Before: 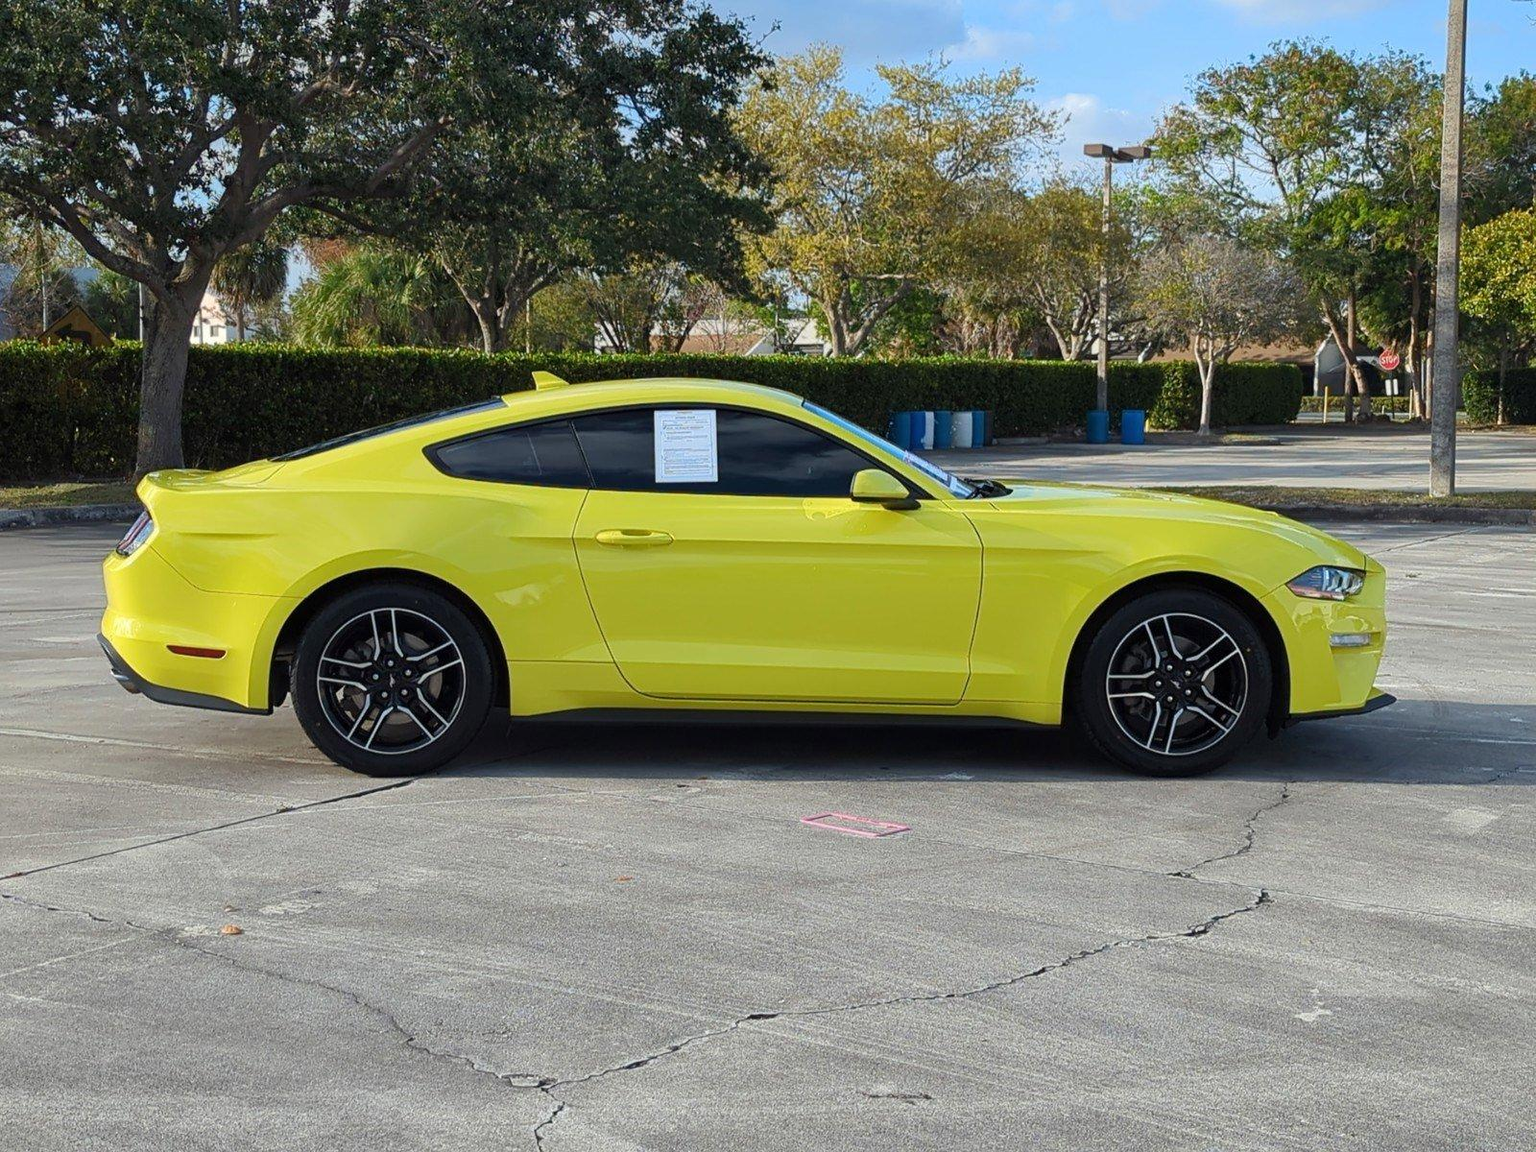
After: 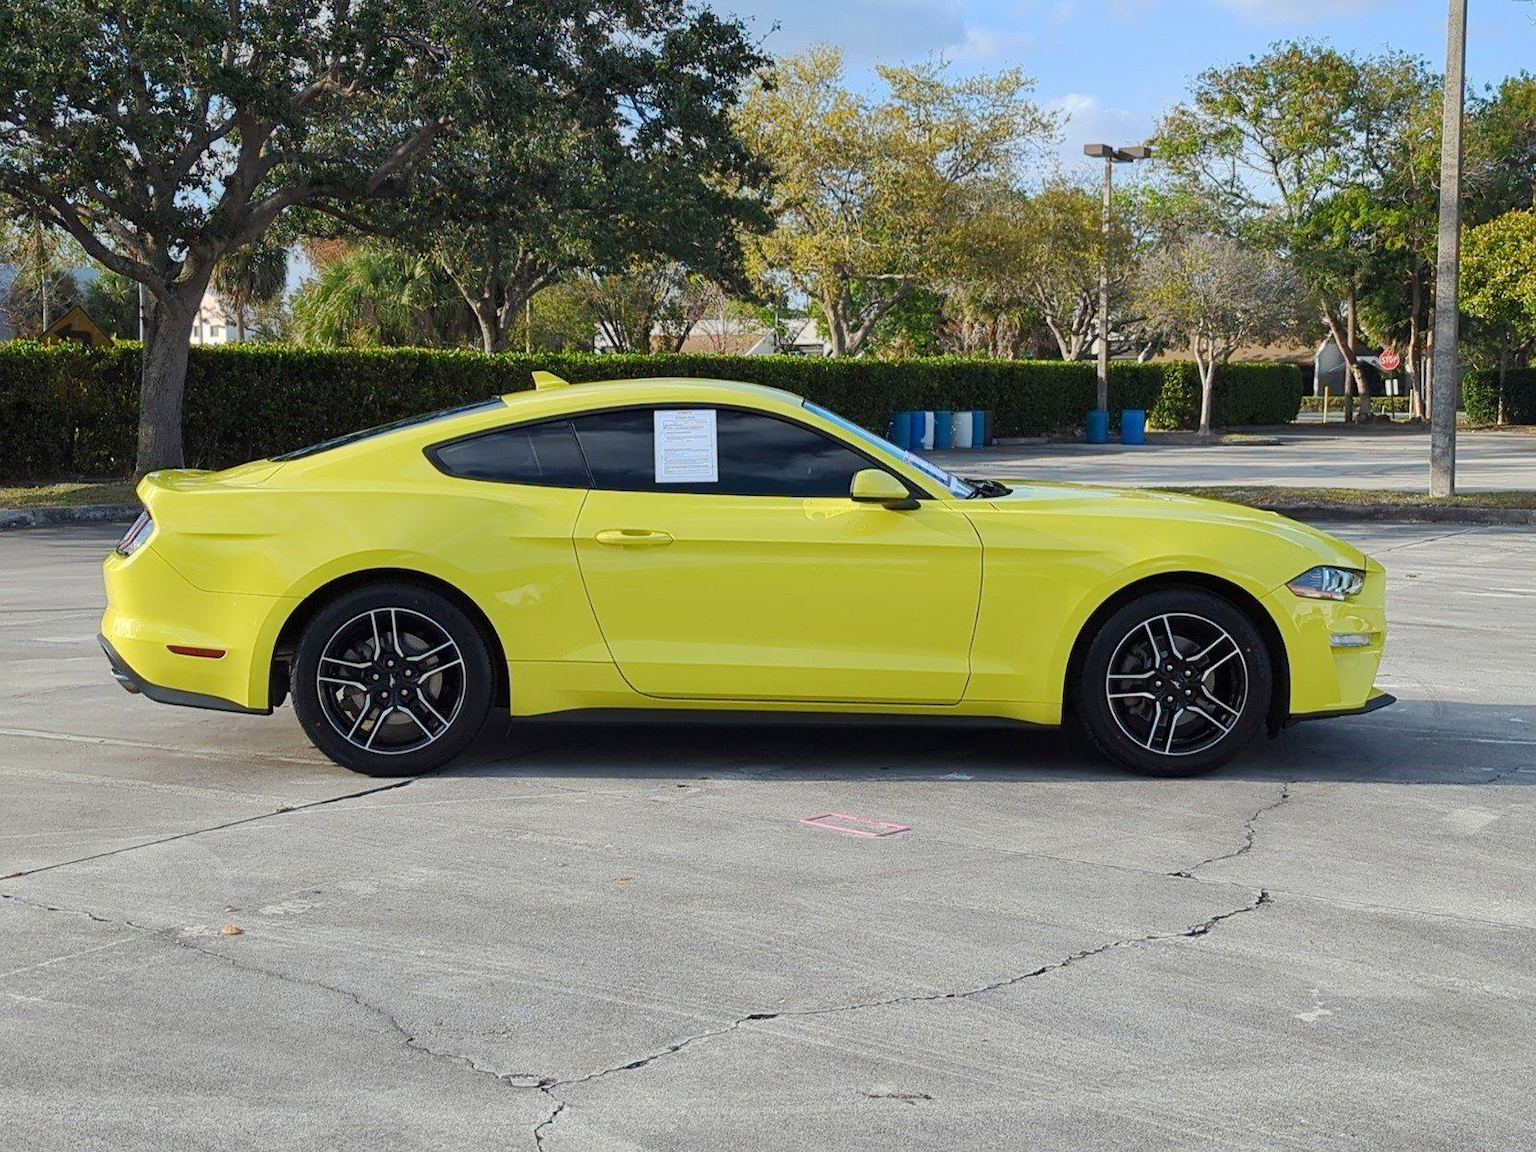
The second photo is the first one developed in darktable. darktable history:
base curve: curves: ch0 [(0, 0) (0.262, 0.32) (0.722, 0.705) (1, 1)], preserve colors none
